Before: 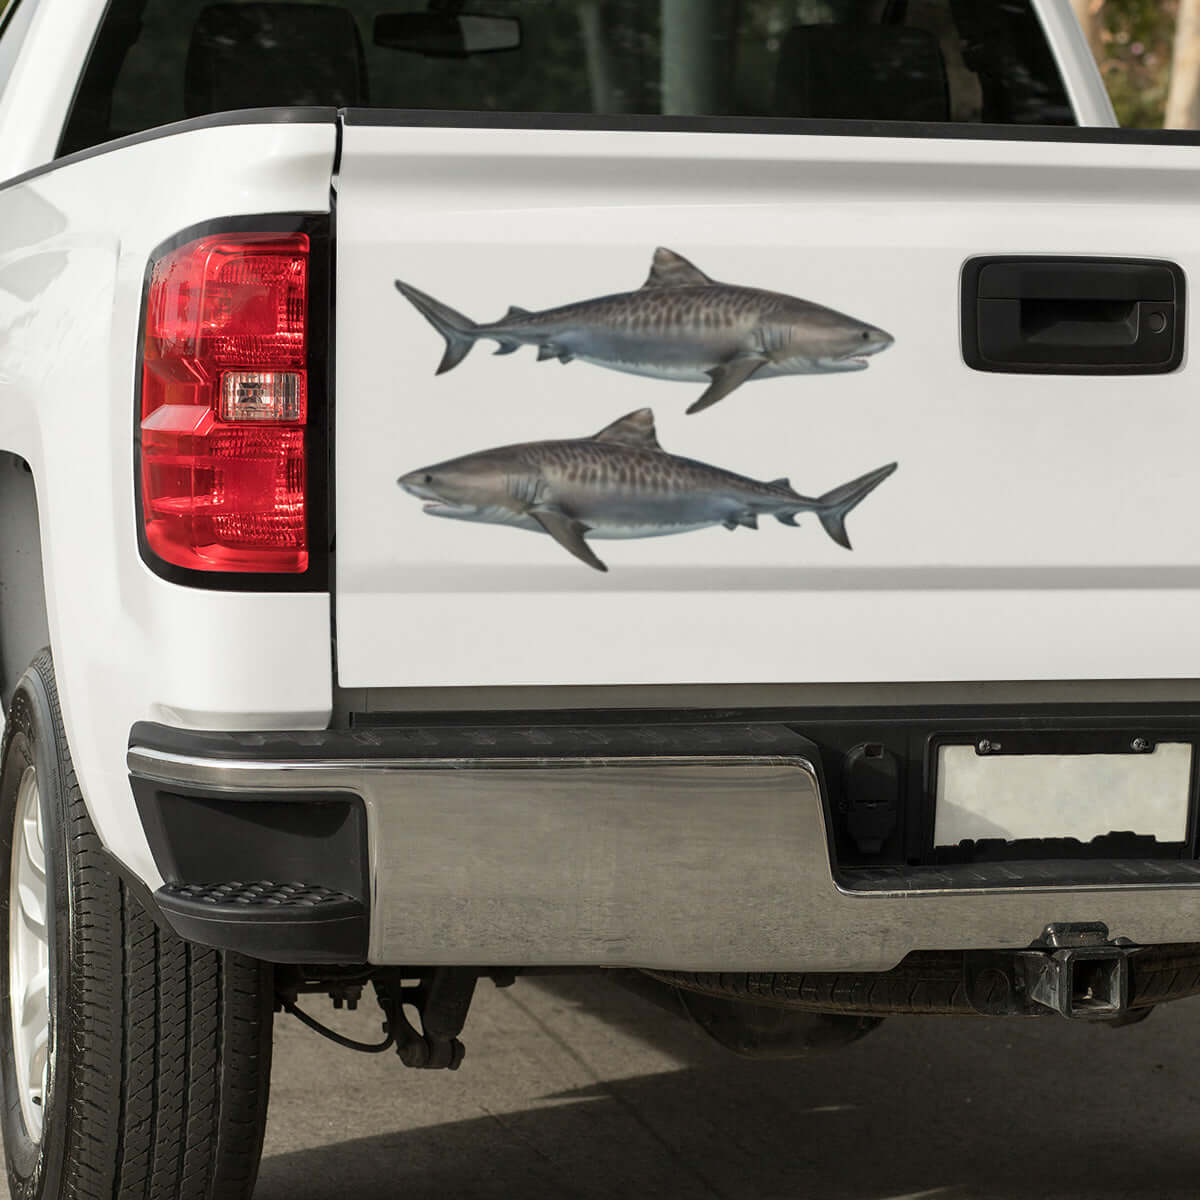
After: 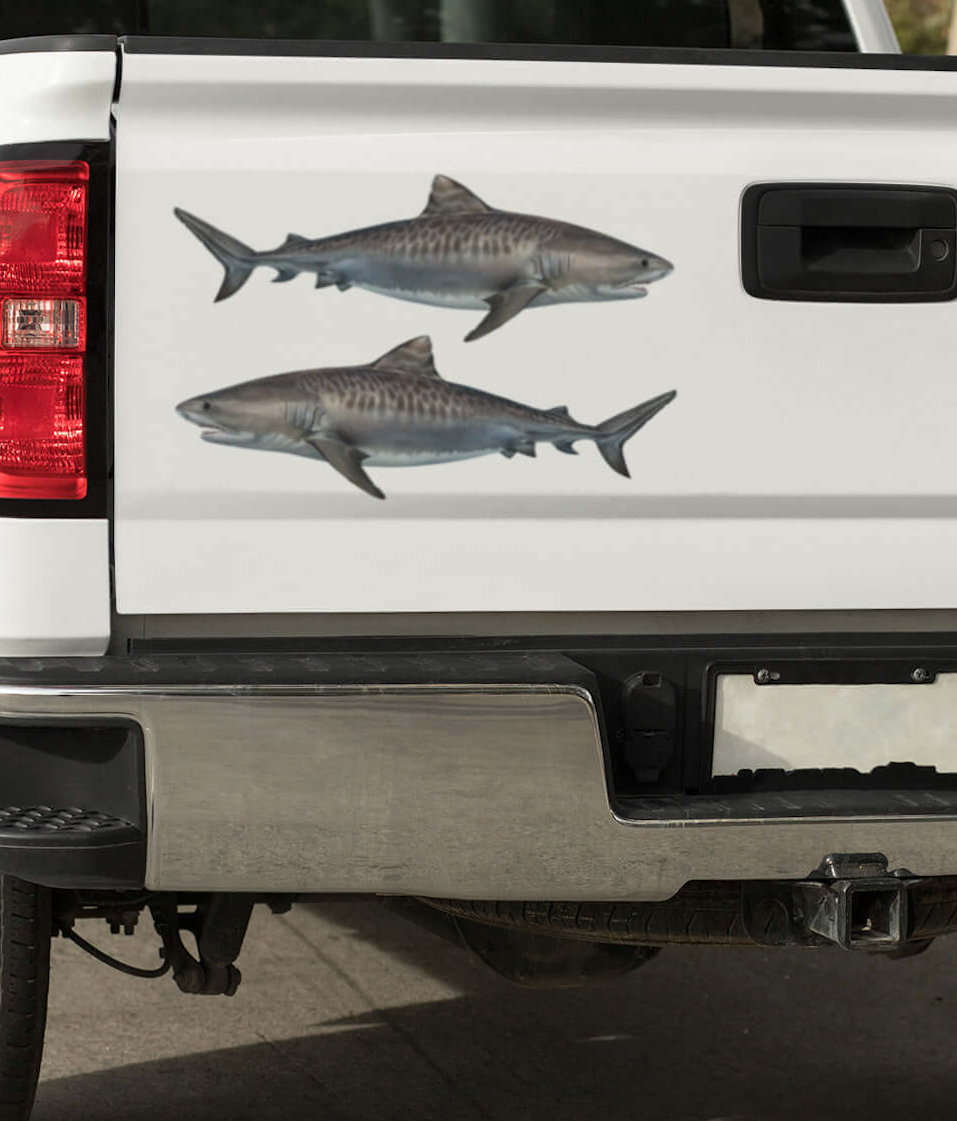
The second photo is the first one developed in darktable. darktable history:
crop and rotate: left 17.959%, top 5.771%, right 1.742%
rotate and perspective: rotation 0.192°, lens shift (horizontal) -0.015, crop left 0.005, crop right 0.996, crop top 0.006, crop bottom 0.99
